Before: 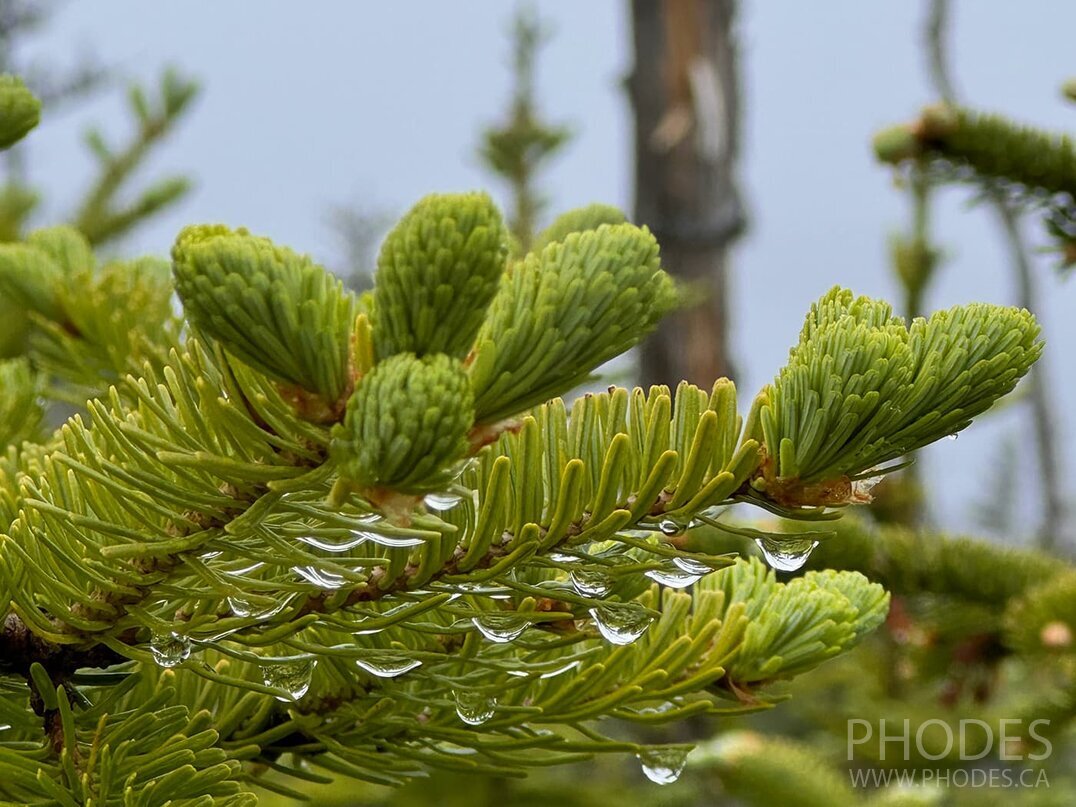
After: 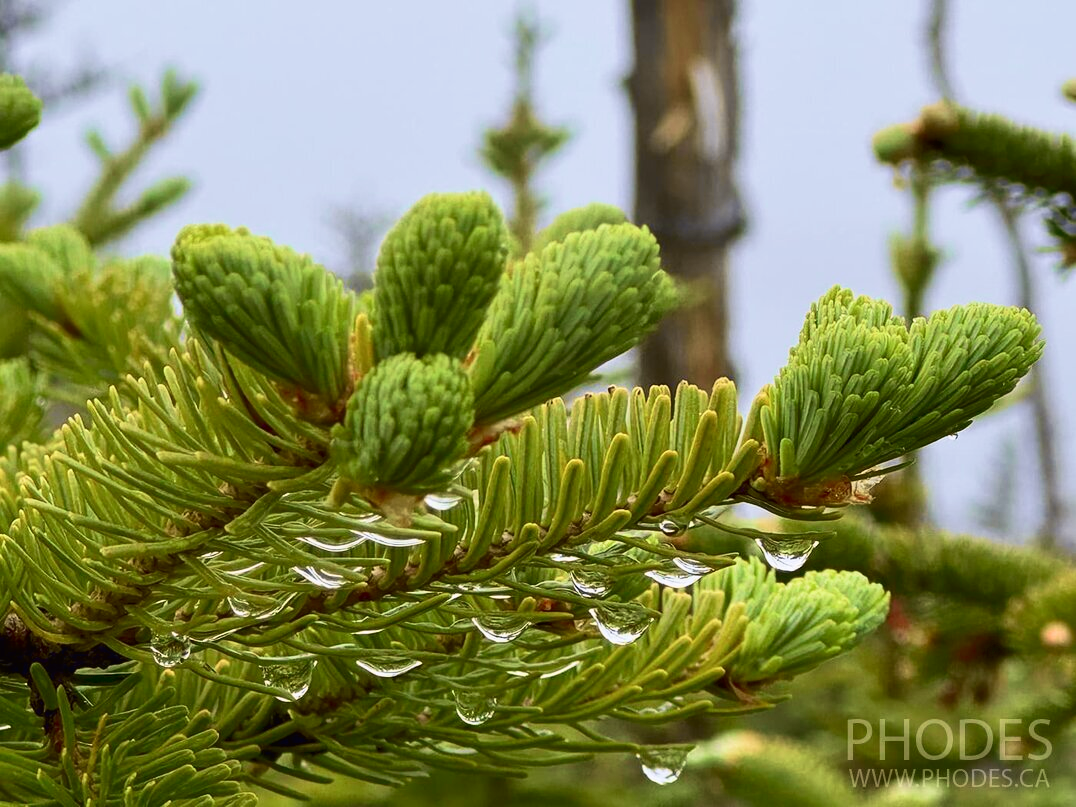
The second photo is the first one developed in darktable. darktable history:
velvia: on, module defaults
rgb curve: curves: ch0 [(0, 0) (0.093, 0.159) (0.241, 0.265) (0.414, 0.42) (1, 1)], compensate middle gray true, preserve colors basic power
tone curve: curves: ch0 [(0, 0.011) (0.053, 0.026) (0.174, 0.115) (0.416, 0.417) (0.697, 0.758) (0.852, 0.902) (0.991, 0.981)]; ch1 [(0, 0) (0.264, 0.22) (0.407, 0.373) (0.463, 0.457) (0.492, 0.5) (0.512, 0.511) (0.54, 0.543) (0.585, 0.617) (0.659, 0.686) (0.78, 0.8) (1, 1)]; ch2 [(0, 0) (0.438, 0.449) (0.473, 0.469) (0.503, 0.5) (0.523, 0.534) (0.562, 0.591) (0.612, 0.627) (0.701, 0.707) (1, 1)], color space Lab, independent channels, preserve colors none
